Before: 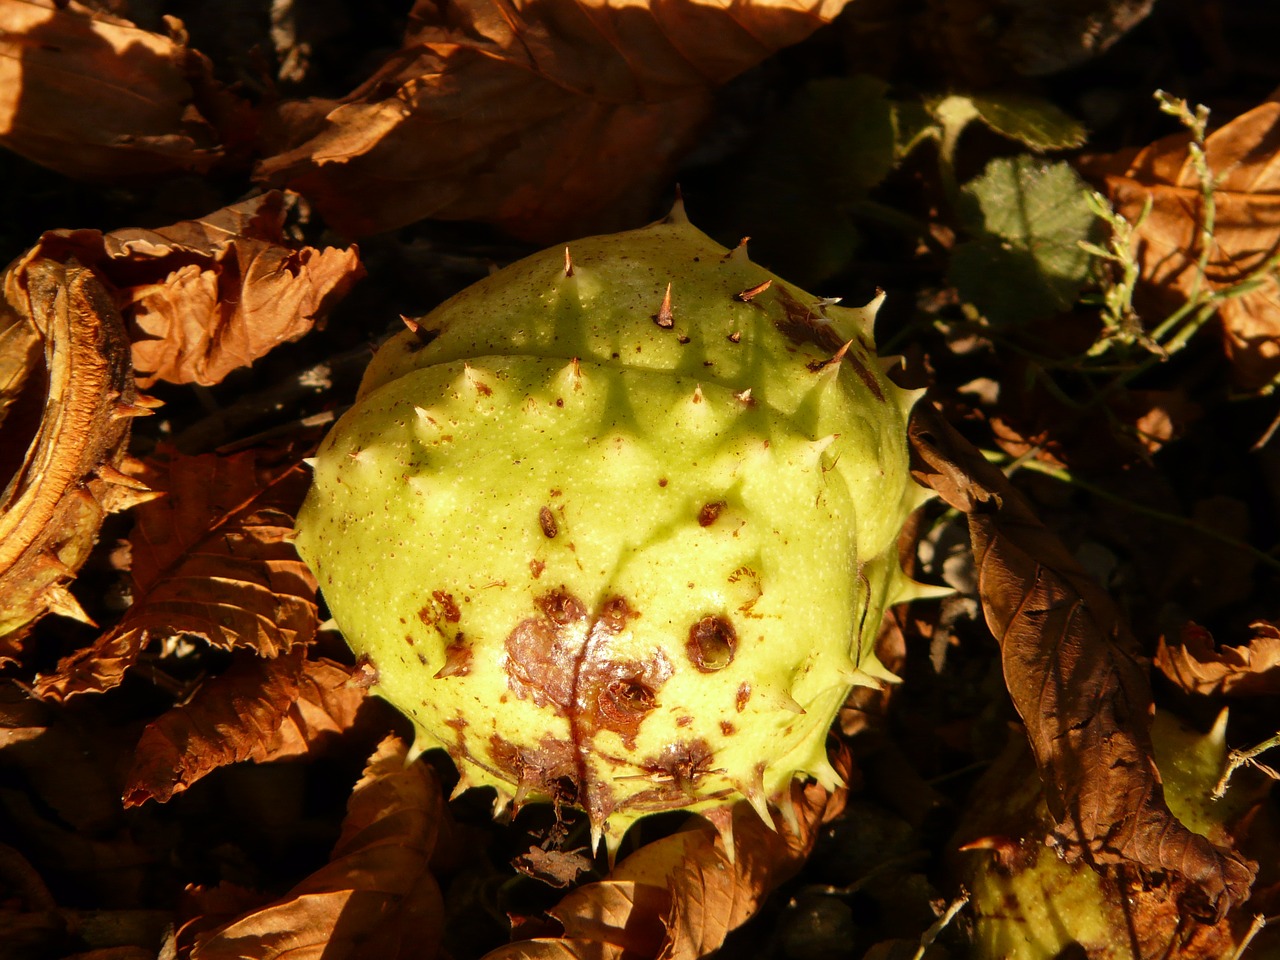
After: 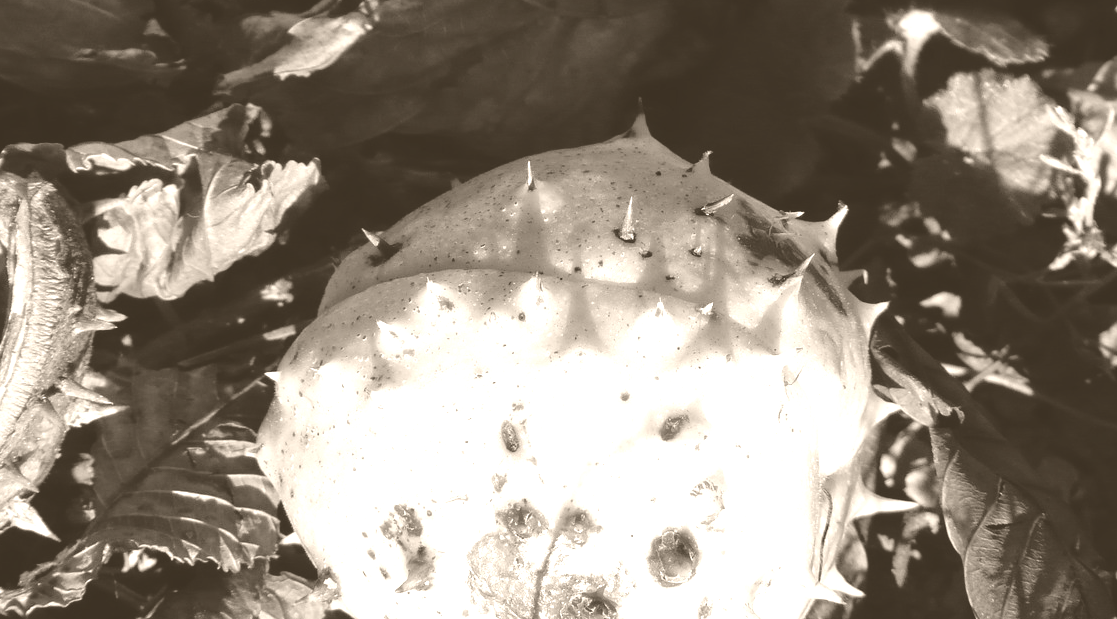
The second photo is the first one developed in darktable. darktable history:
exposure: black level correction 0.009, compensate highlight preservation false
crop: left 3.015%, top 8.969%, right 9.647%, bottom 26.457%
colorize: hue 34.49°, saturation 35.33%, source mix 100%, version 1
white balance: red 0.982, blue 1.018
